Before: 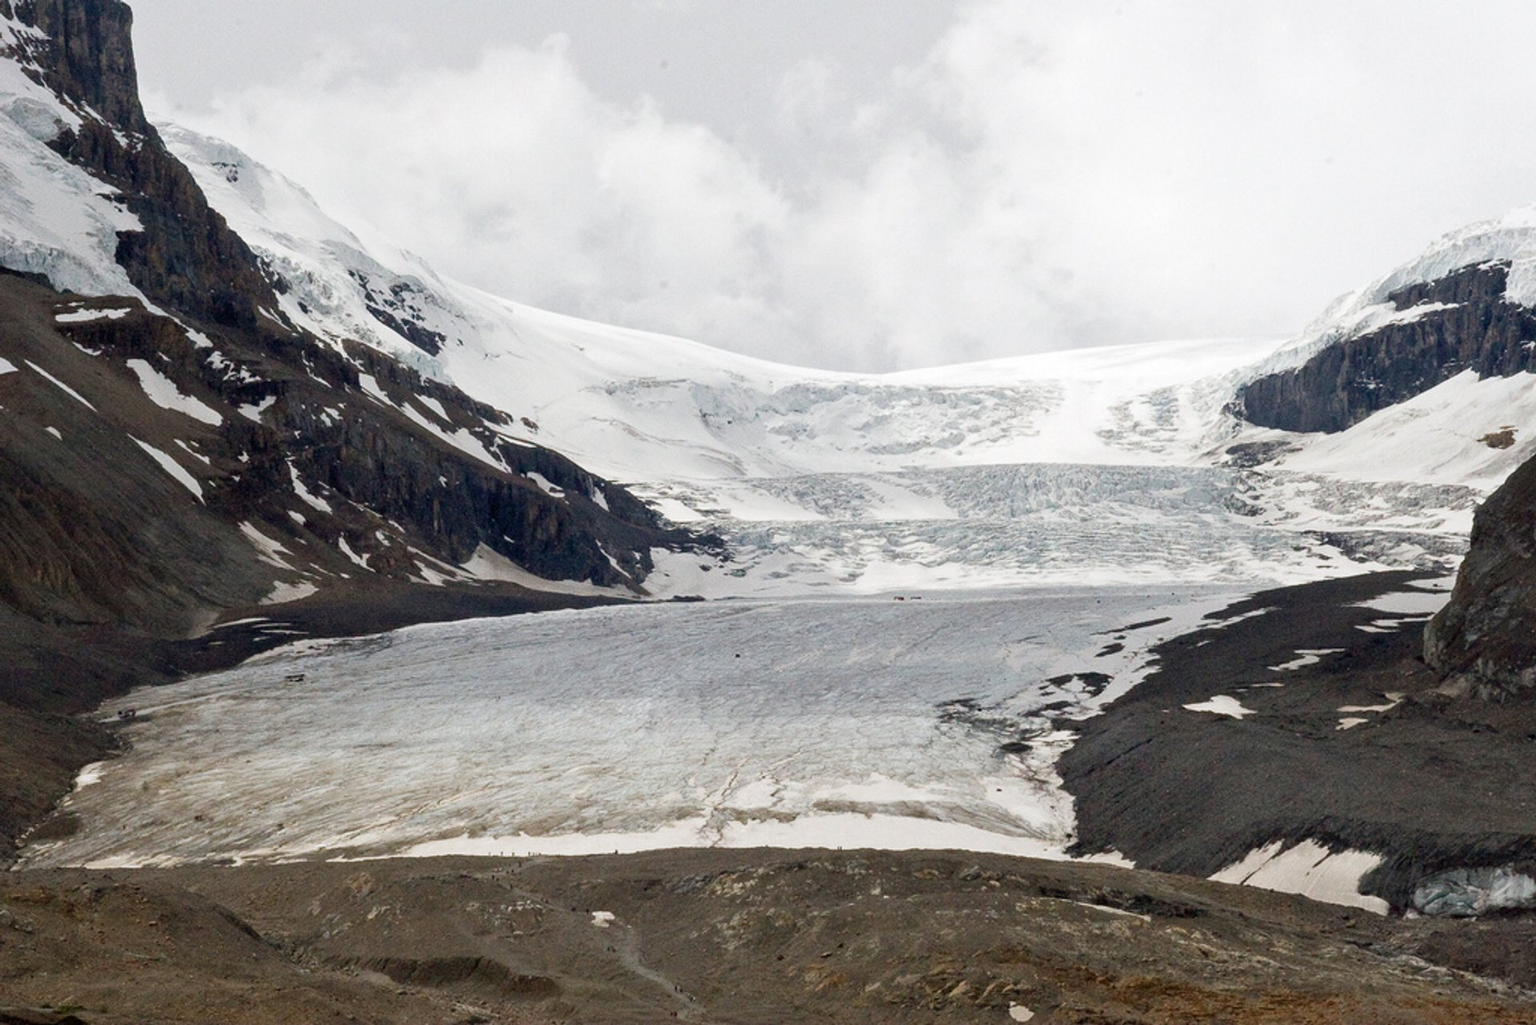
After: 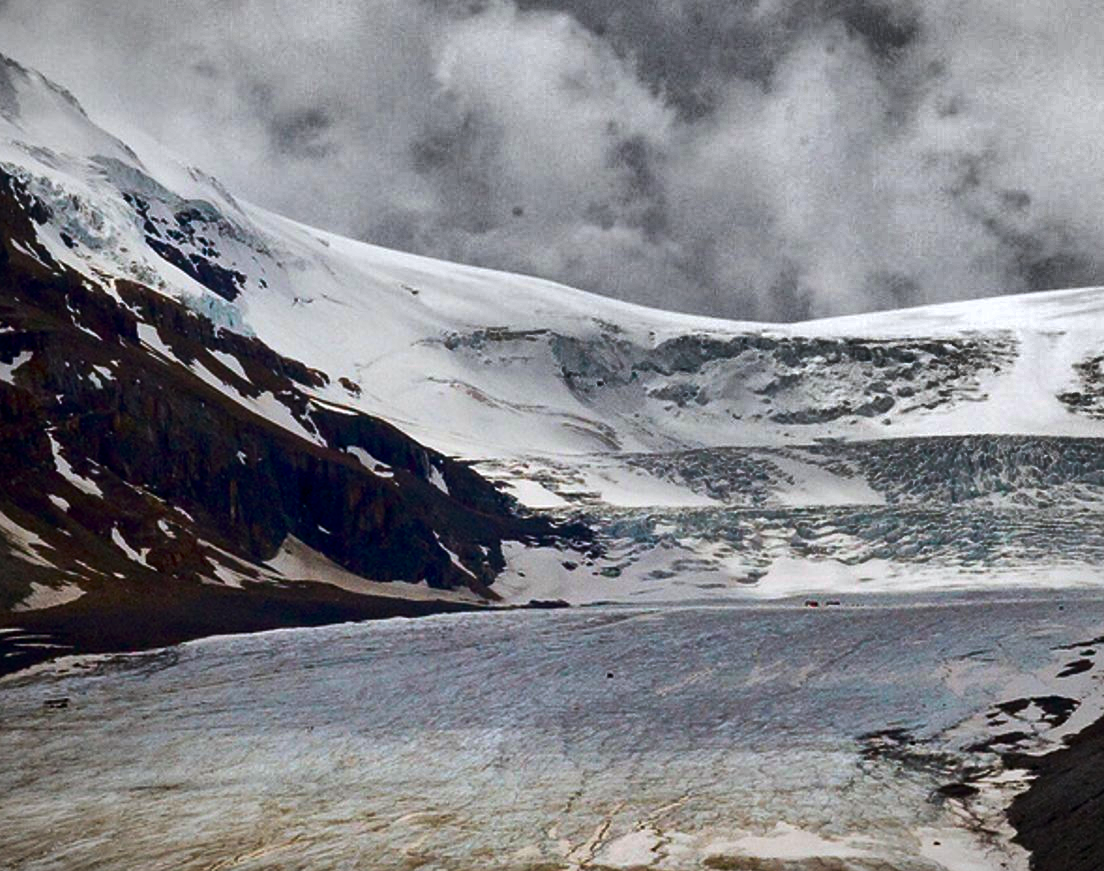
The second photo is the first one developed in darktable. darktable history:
crop: left 16.256%, top 11.292%, right 26.212%, bottom 20.672%
color balance rgb: power › chroma 0.284%, power › hue 22.14°, linear chroma grading › shadows -39.281%, linear chroma grading › highlights 40.808%, linear chroma grading › global chroma 44.996%, linear chroma grading › mid-tones -29.83%, perceptual saturation grading › global saturation 29.947%
vignetting: fall-off start 88.73%, fall-off radius 44.34%, brightness -0.293, width/height ratio 1.168
color correction: highlights a* -0.124, highlights b* -5.38, shadows a* -0.138, shadows b* -0.072
shadows and highlights: shadows 20.79, highlights -82.99, highlights color adjustment 0.364%, soften with gaussian
sharpen: amount 0.208
contrast brightness saturation: contrast 0.103, brightness -0.274, saturation 0.146
